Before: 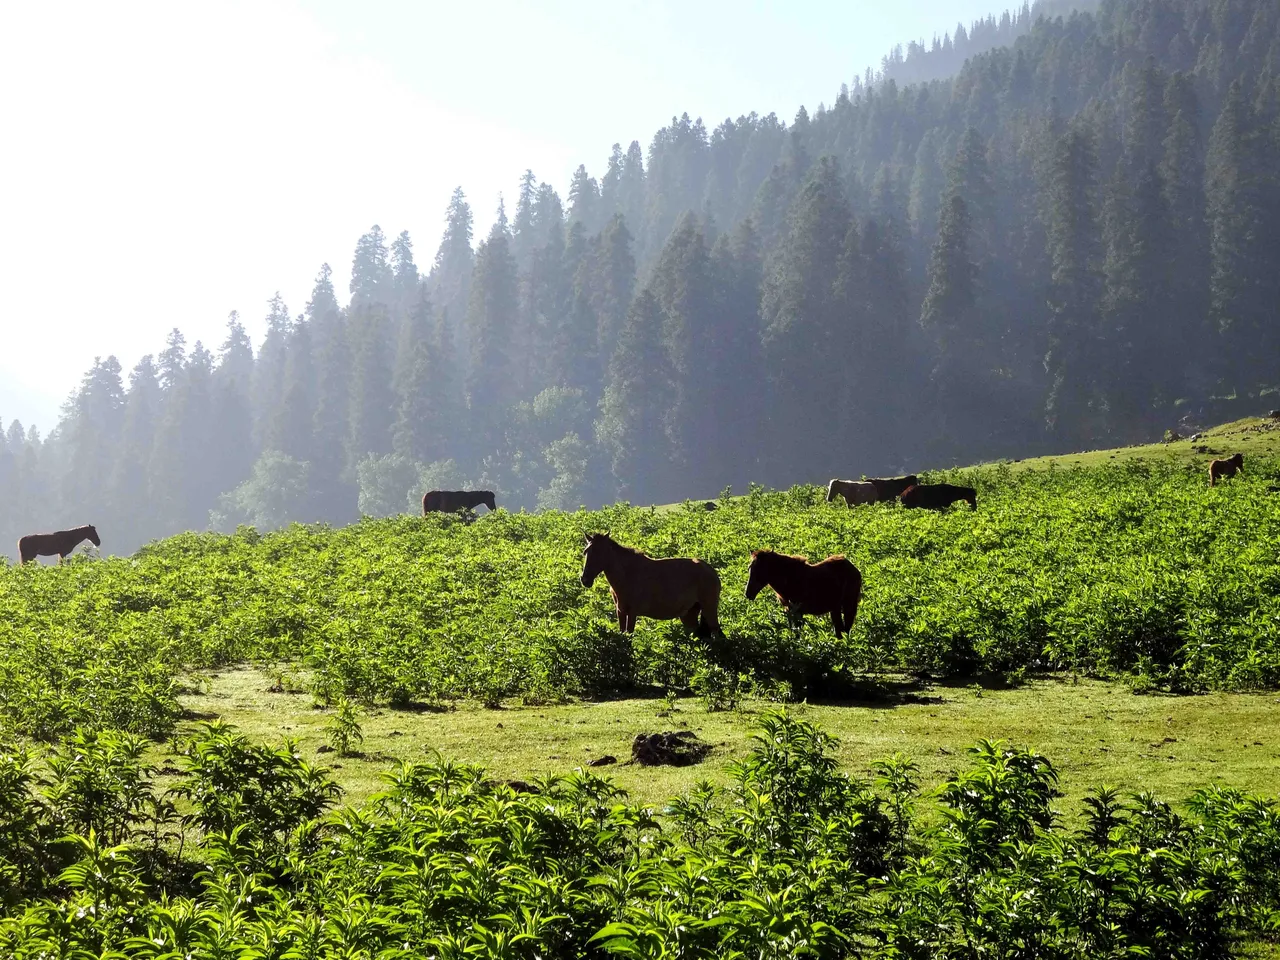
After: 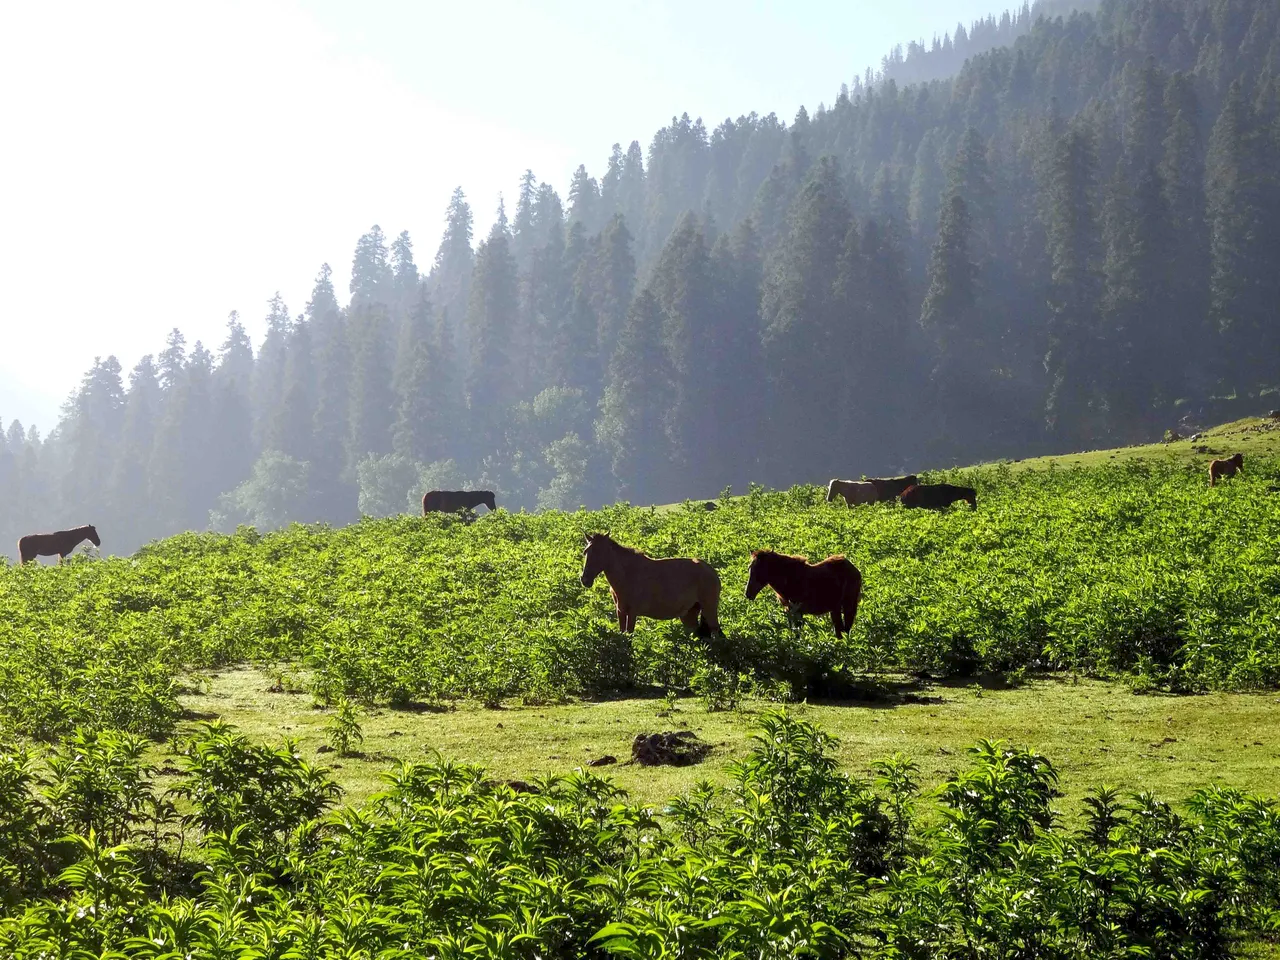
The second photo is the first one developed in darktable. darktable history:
rgb curve: curves: ch0 [(0, 0) (0.093, 0.159) (0.241, 0.265) (0.414, 0.42) (1, 1)], compensate middle gray true, preserve colors basic power
